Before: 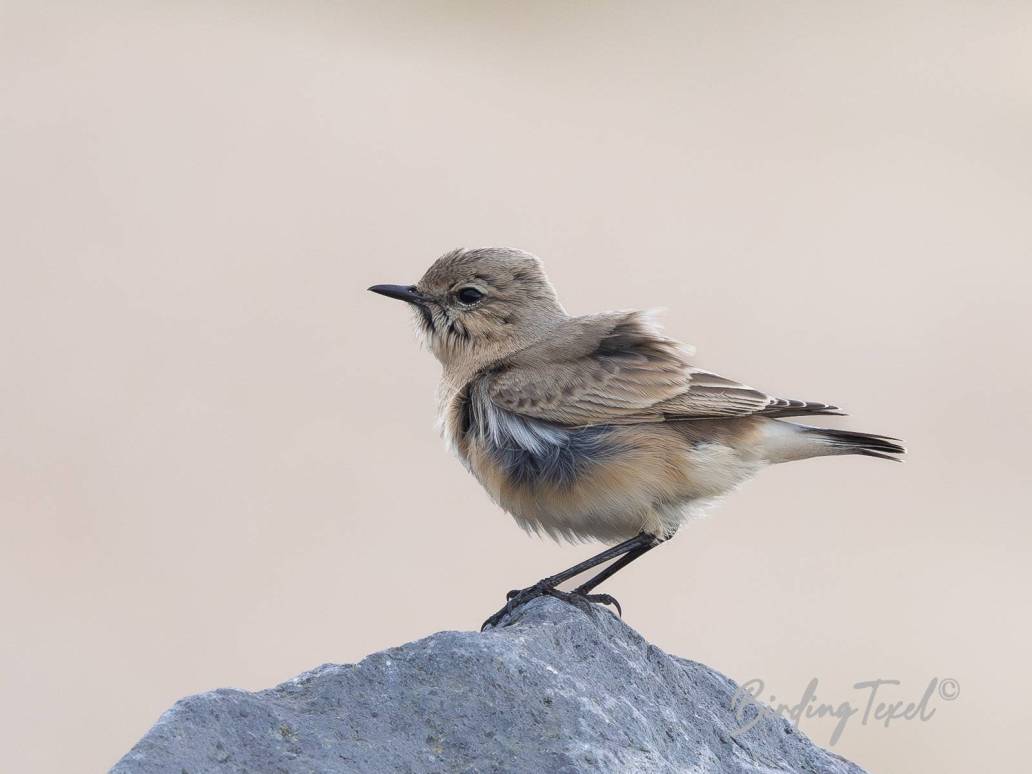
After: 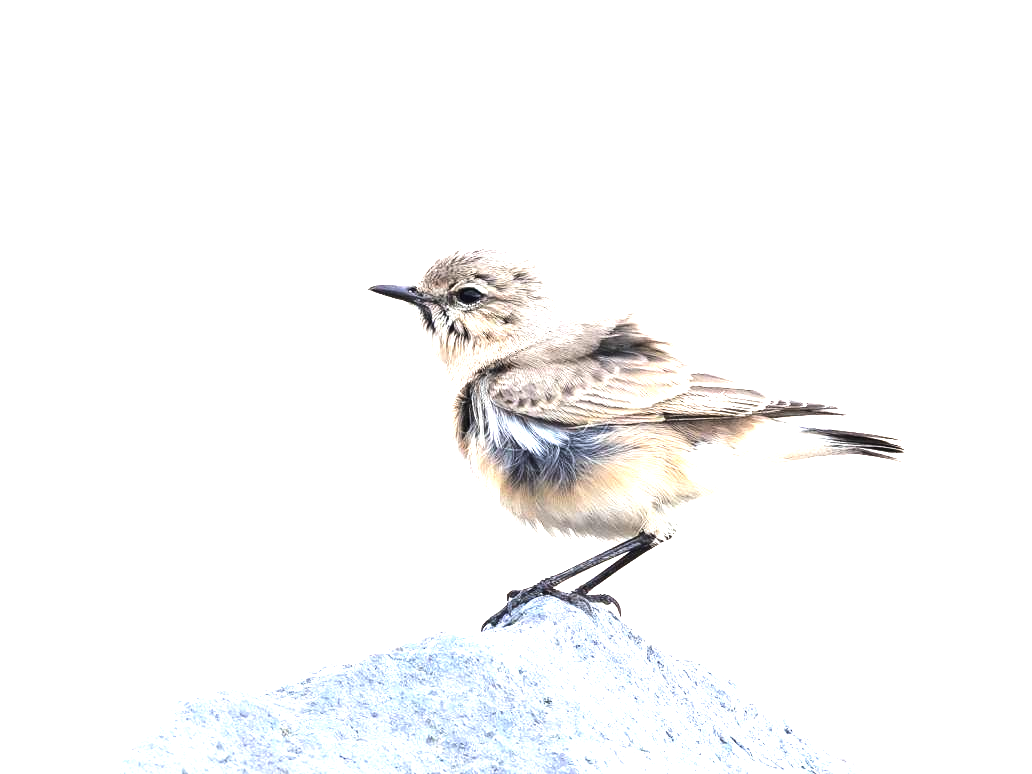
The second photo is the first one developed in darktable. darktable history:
tone equalizer: -8 EV -1.08 EV, -7 EV -1.01 EV, -6 EV -0.867 EV, -5 EV -0.578 EV, -3 EV 0.578 EV, -2 EV 0.867 EV, -1 EV 1.01 EV, +0 EV 1.08 EV, edges refinement/feathering 500, mask exposure compensation -1.57 EV, preserve details no
exposure: black level correction 0, exposure 1.2 EV, compensate exposure bias true, compensate highlight preservation false
